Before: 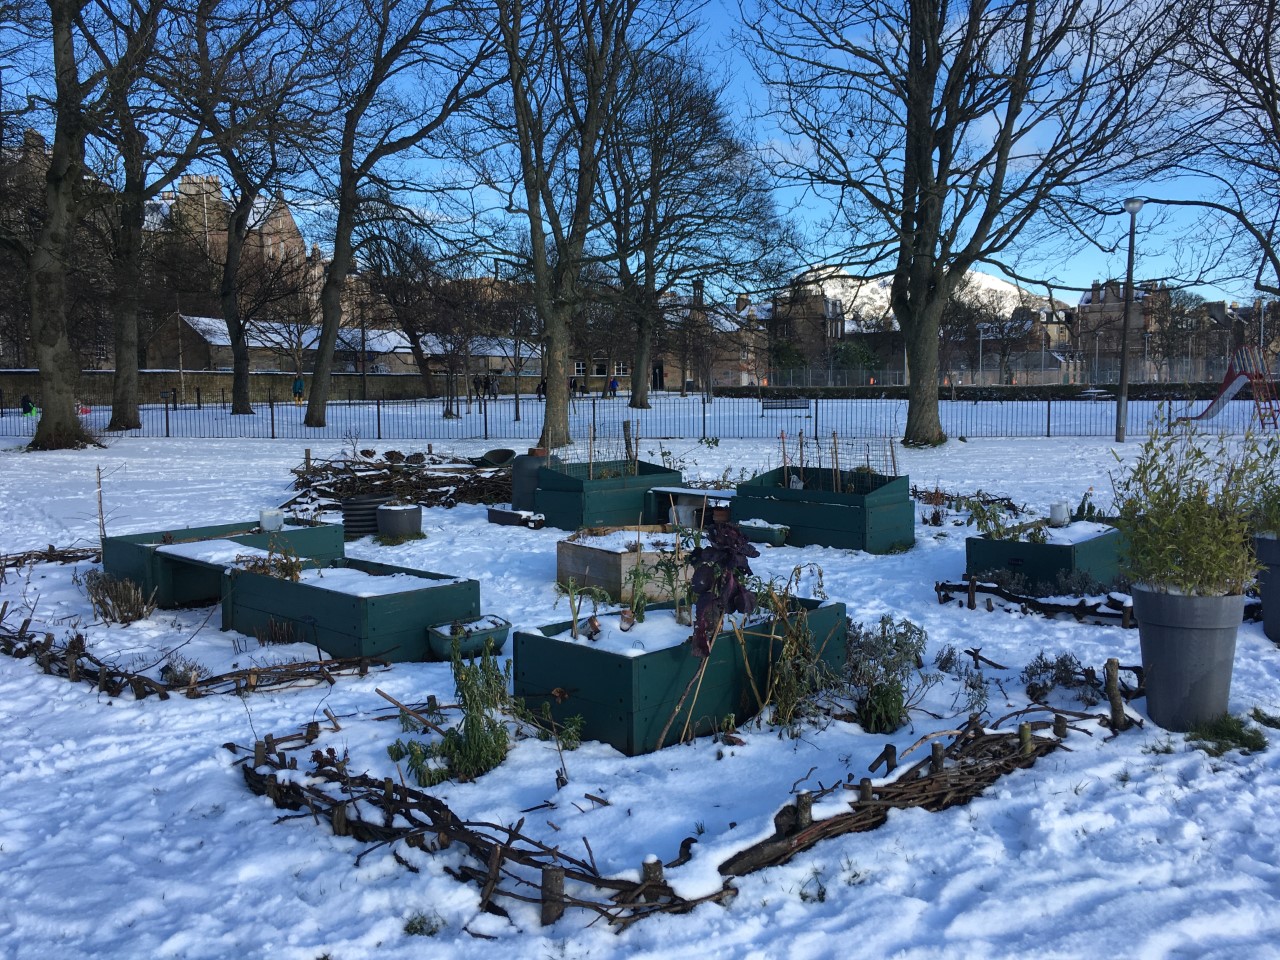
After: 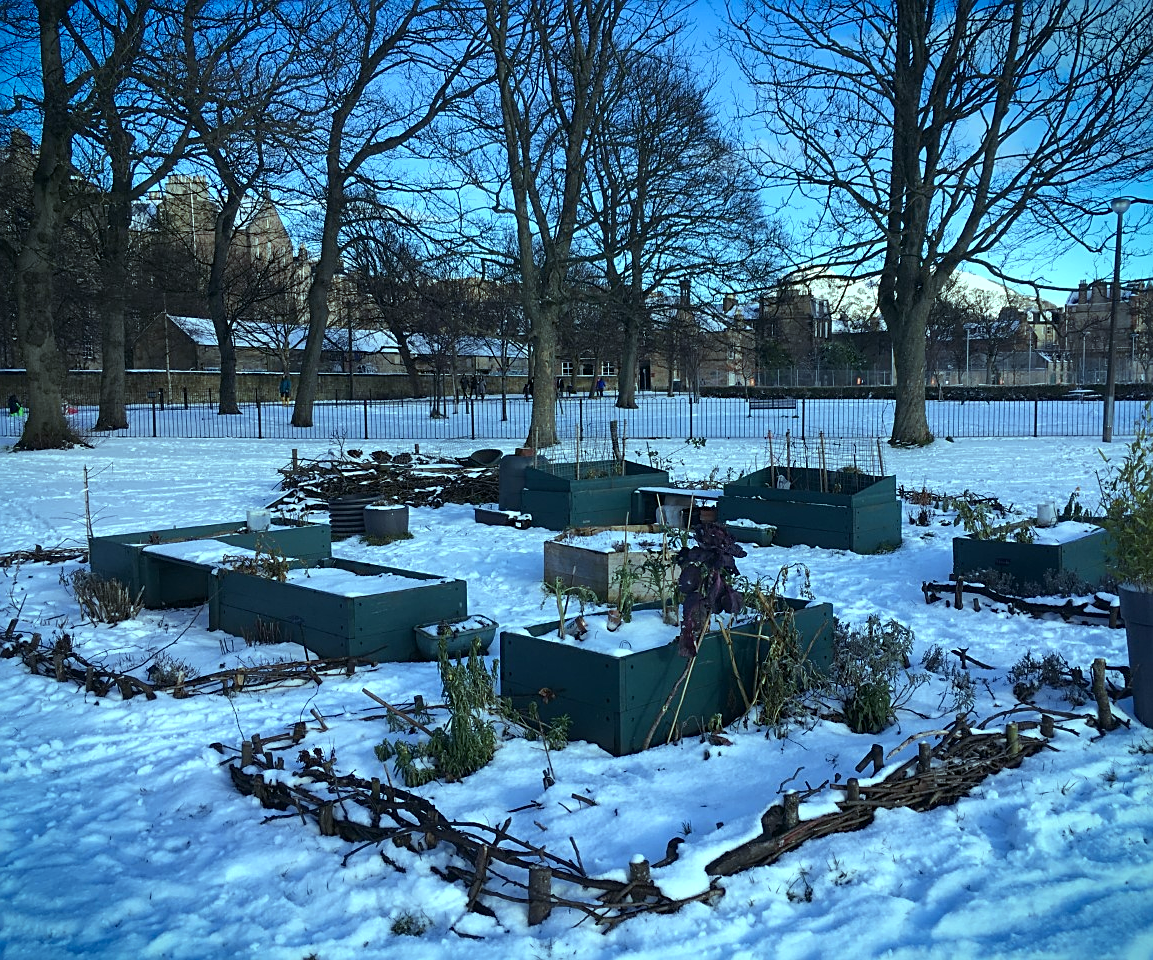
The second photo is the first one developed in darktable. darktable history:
vignetting: fall-off start 88.53%, fall-off radius 44.2%, saturation 0.376, width/height ratio 1.161
color balance: mode lift, gamma, gain (sRGB), lift [0.997, 0.979, 1.021, 1.011], gamma [1, 1.084, 0.916, 0.998], gain [1, 0.87, 1.13, 1.101], contrast 4.55%, contrast fulcrum 38.24%, output saturation 104.09%
crop and rotate: left 1.088%, right 8.807%
sharpen: on, module defaults
